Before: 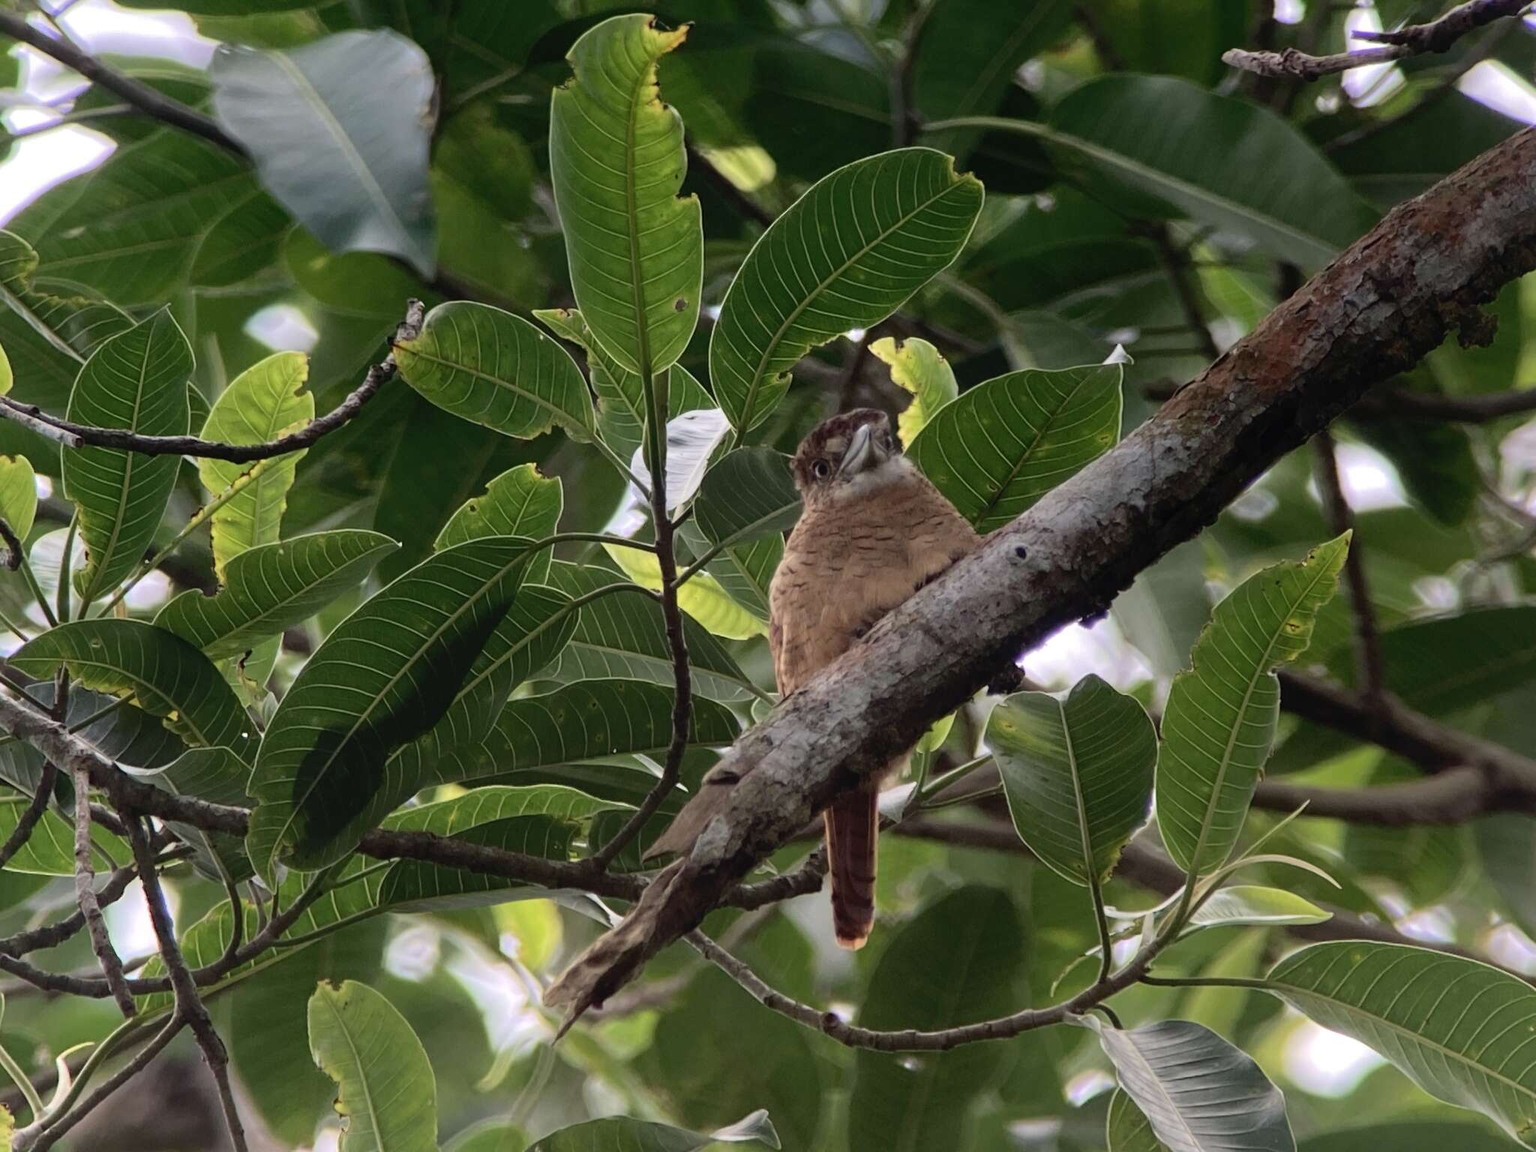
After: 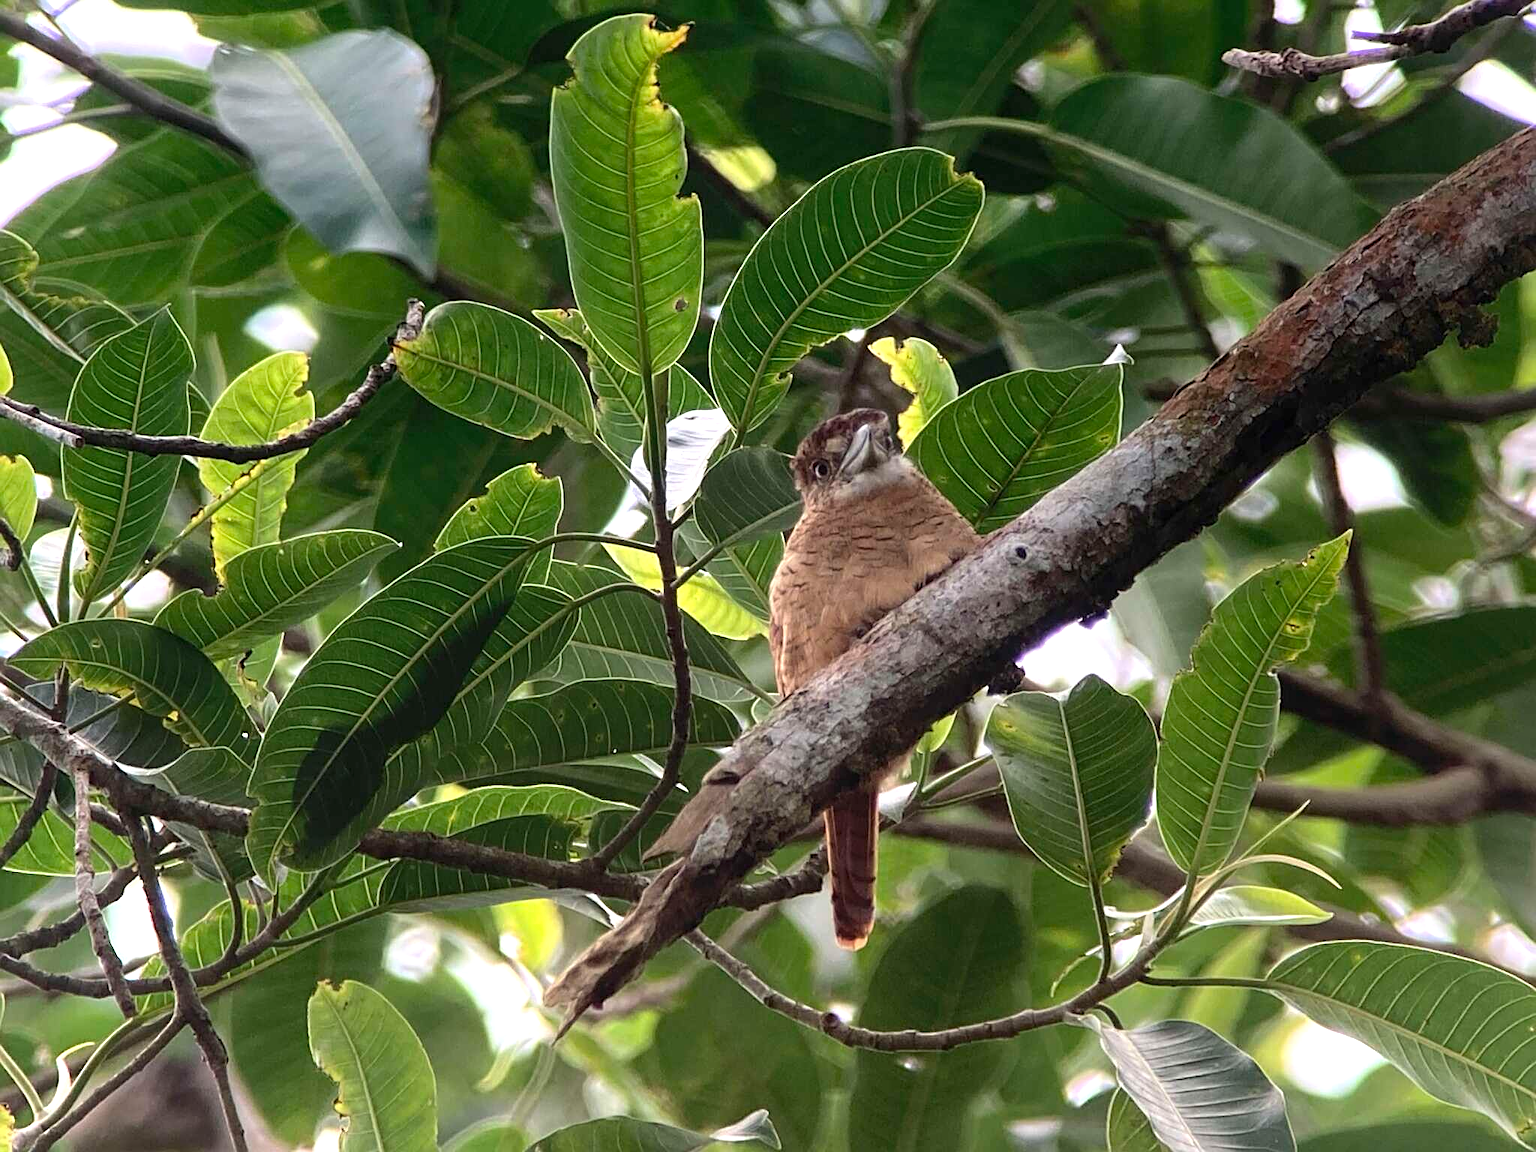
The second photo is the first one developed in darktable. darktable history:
exposure: exposure 0.648 EV, compensate highlight preservation false
sharpen: on, module defaults
local contrast: highlights 100%, shadows 100%, detail 120%, midtone range 0.2
